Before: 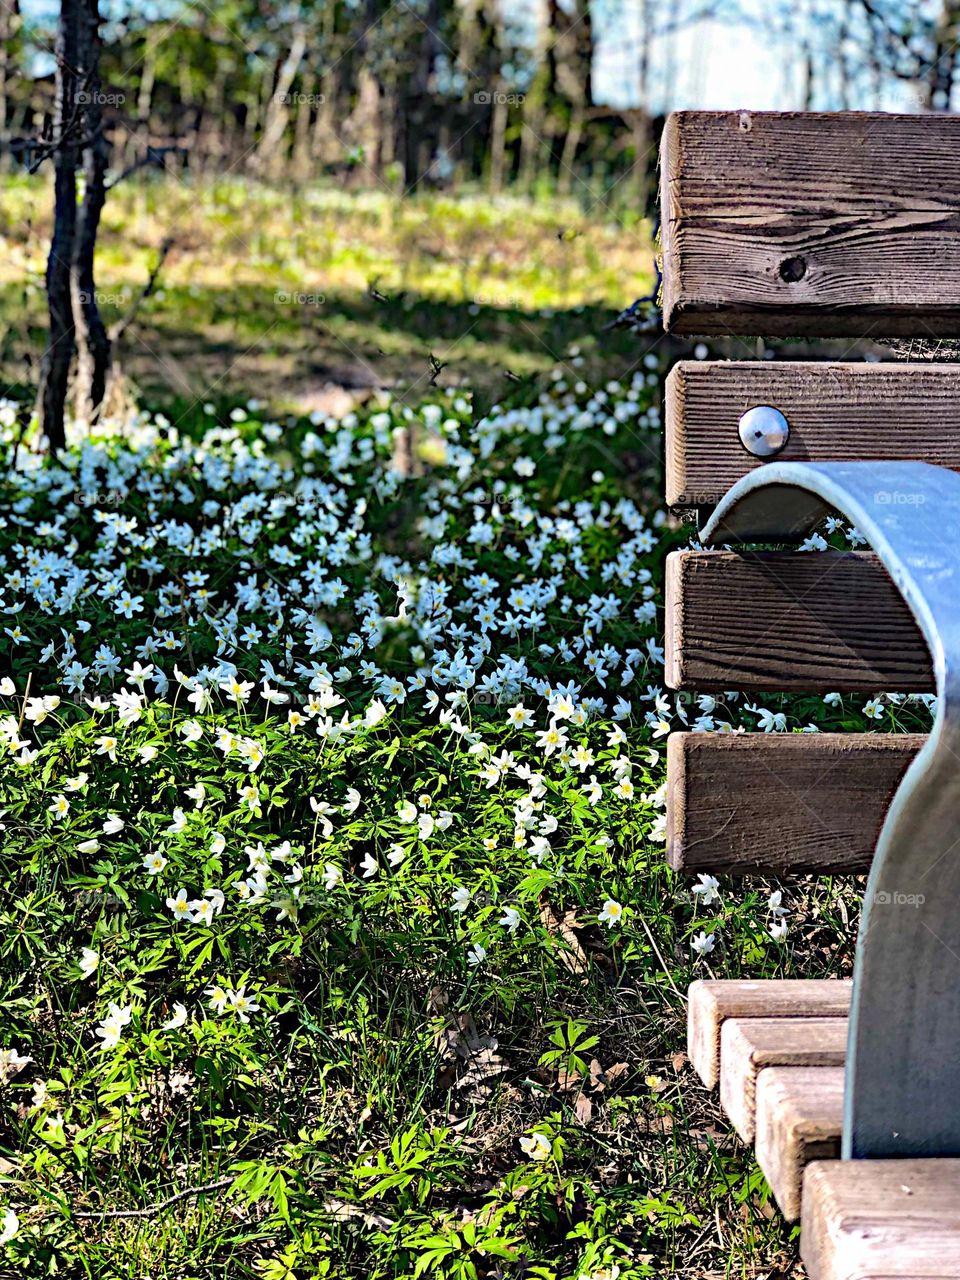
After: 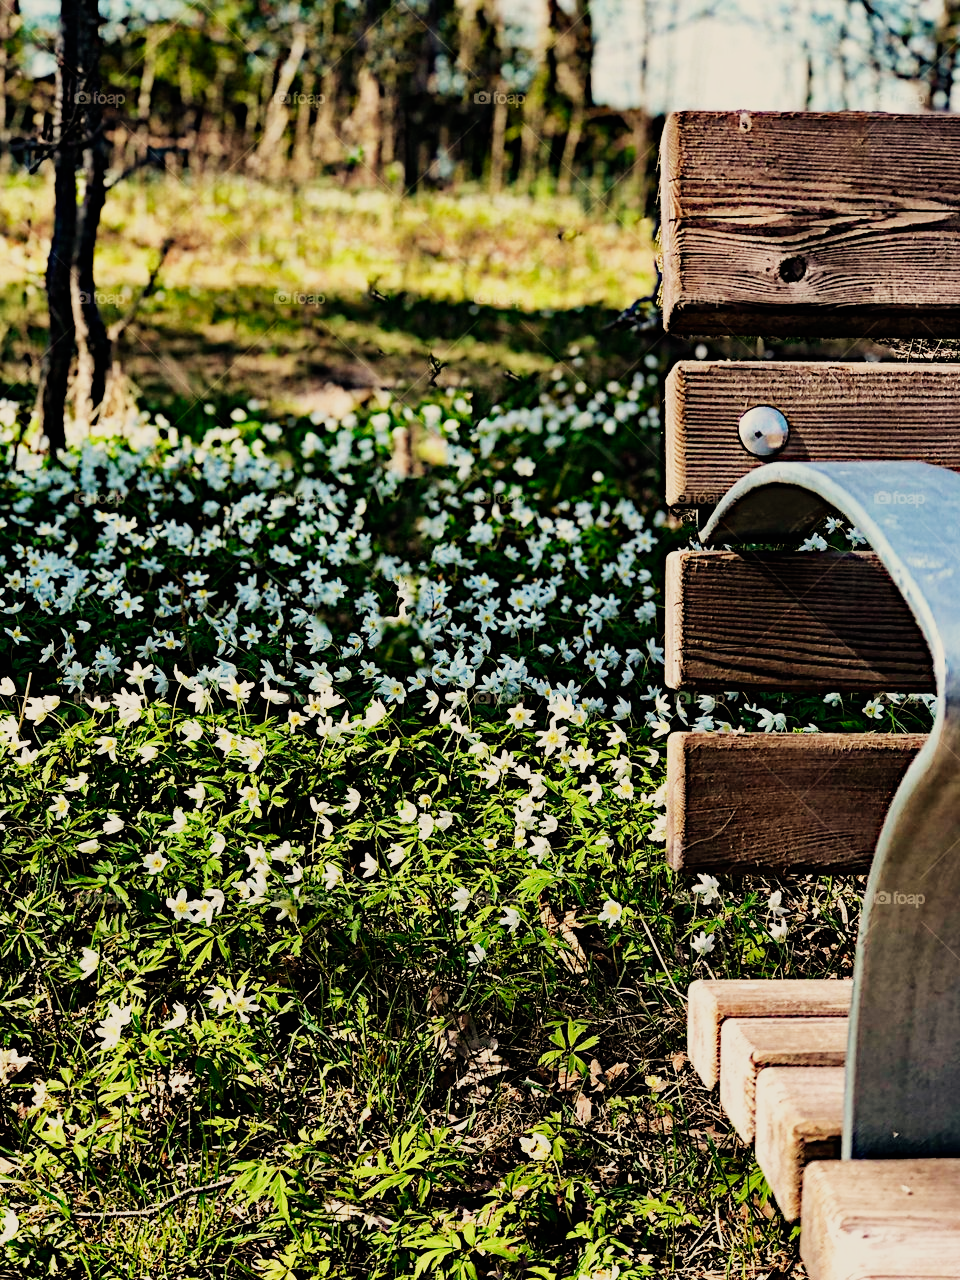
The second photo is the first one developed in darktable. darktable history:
white balance: red 1.123, blue 0.83
sigmoid: contrast 1.7, skew -0.2, preserve hue 0%, red attenuation 0.1, red rotation 0.035, green attenuation 0.1, green rotation -0.017, blue attenuation 0.15, blue rotation -0.052, base primaries Rec2020
